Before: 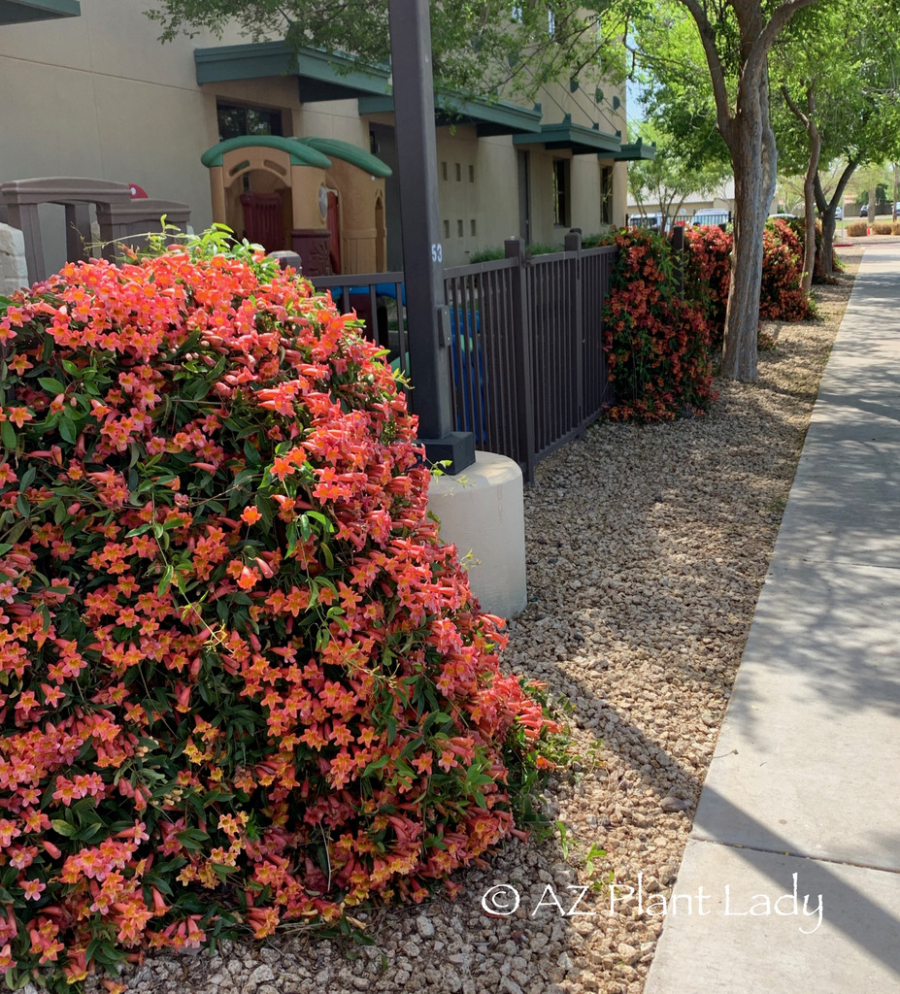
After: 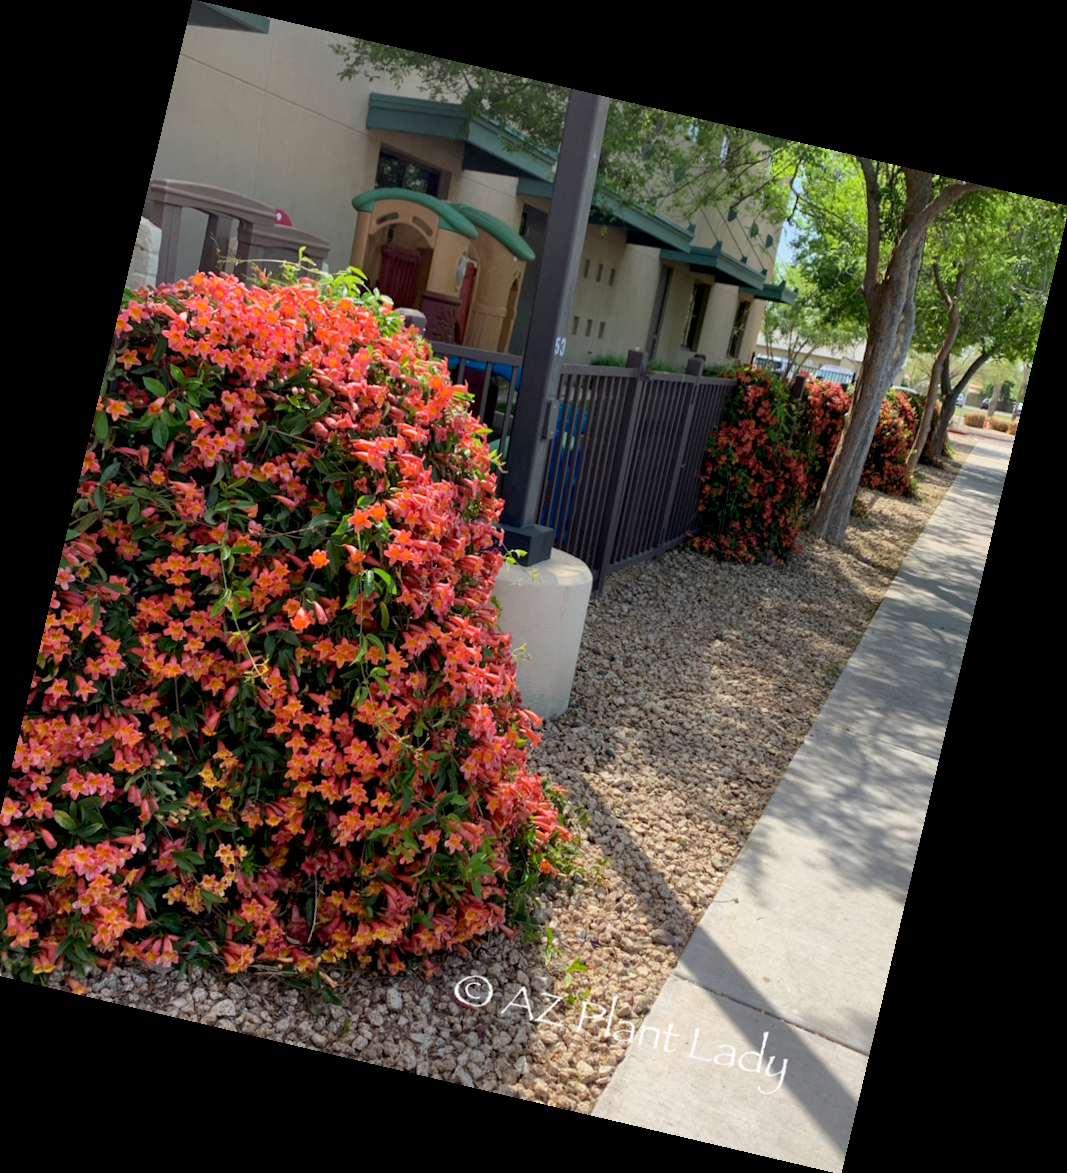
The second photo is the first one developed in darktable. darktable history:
crop and rotate: left 3.238%
rotate and perspective: rotation 13.27°, automatic cropping off
